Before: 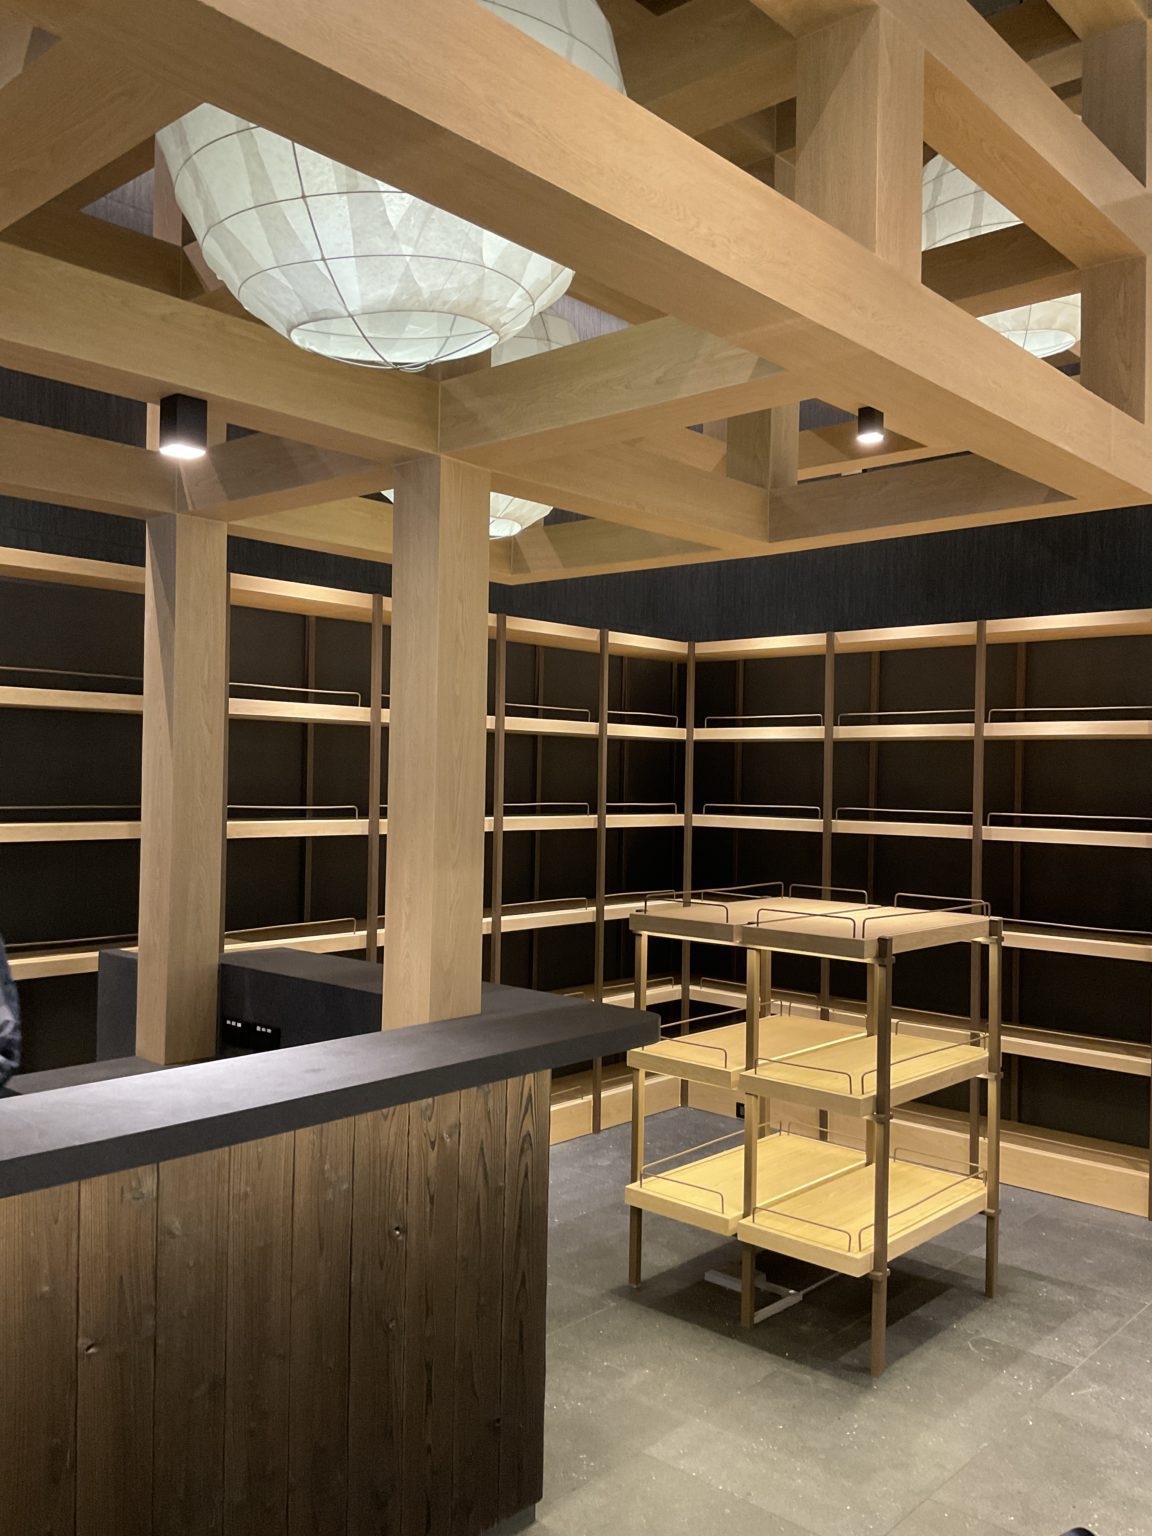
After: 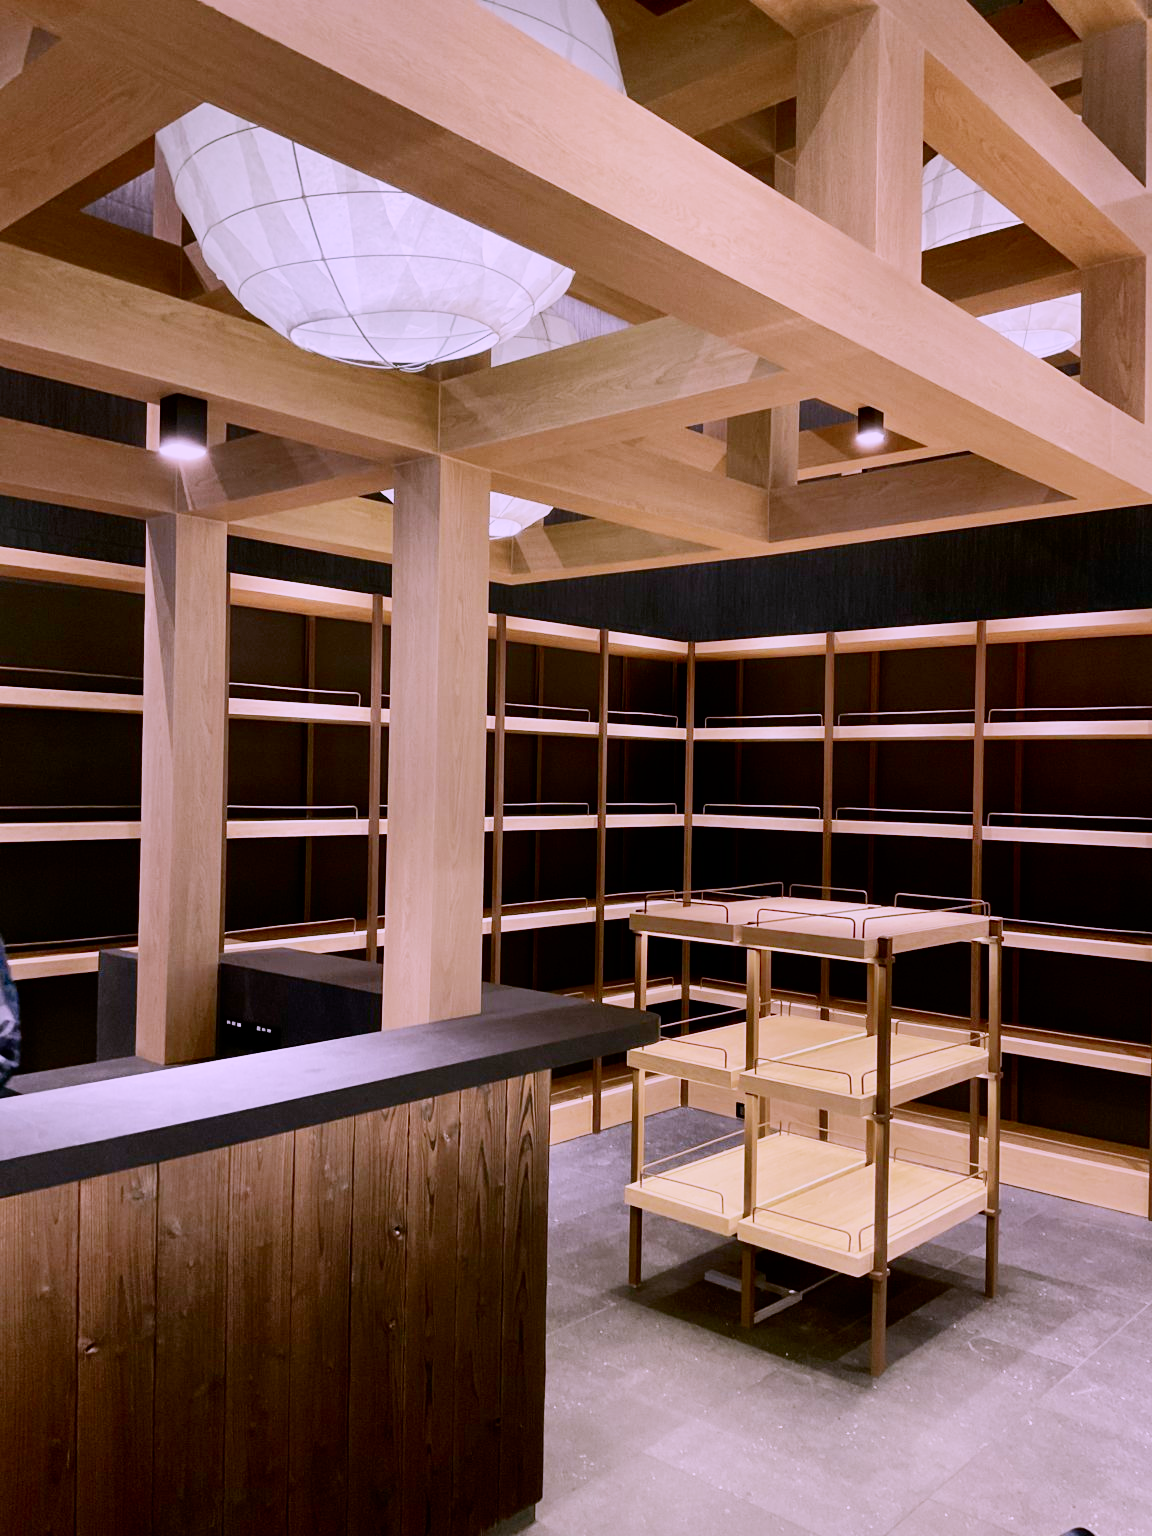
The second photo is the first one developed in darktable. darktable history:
contrast brightness saturation: contrast 0.19, brightness -0.11, saturation 0.21
exposure: exposure 0.564 EV, compensate highlight preservation false
shadows and highlights: on, module defaults
color correction: highlights a* 15.46, highlights b* -20.56
sigmoid: skew -0.2, preserve hue 0%, red attenuation 0.1, red rotation 0.035, green attenuation 0.1, green rotation -0.017, blue attenuation 0.15, blue rotation -0.052, base primaries Rec2020
white balance: red 0.983, blue 1.036
